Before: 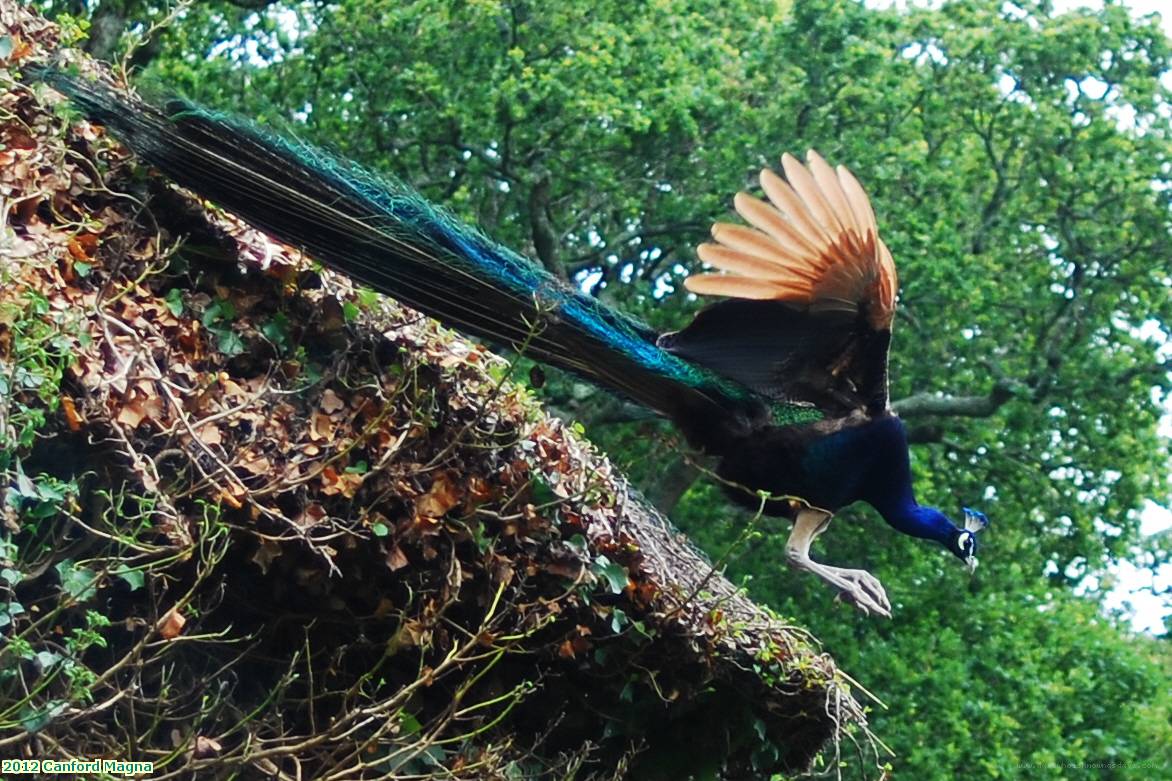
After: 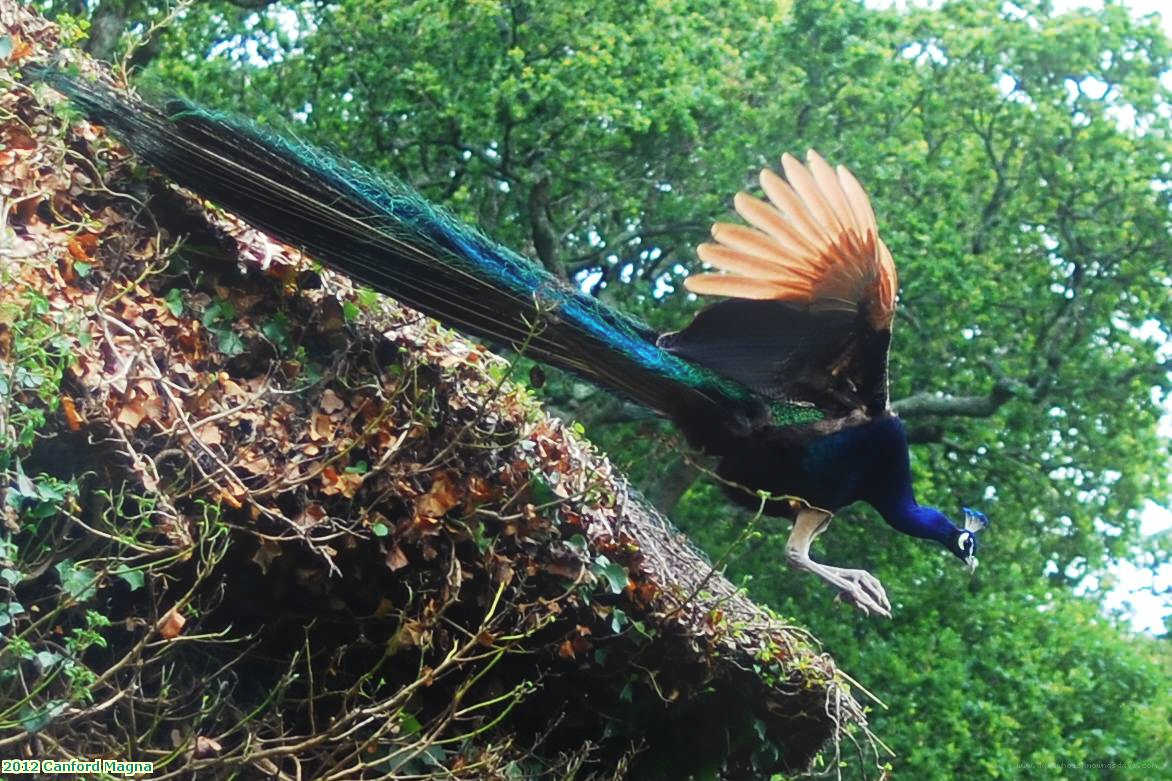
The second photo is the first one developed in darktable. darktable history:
bloom: on, module defaults
tone equalizer: on, module defaults
